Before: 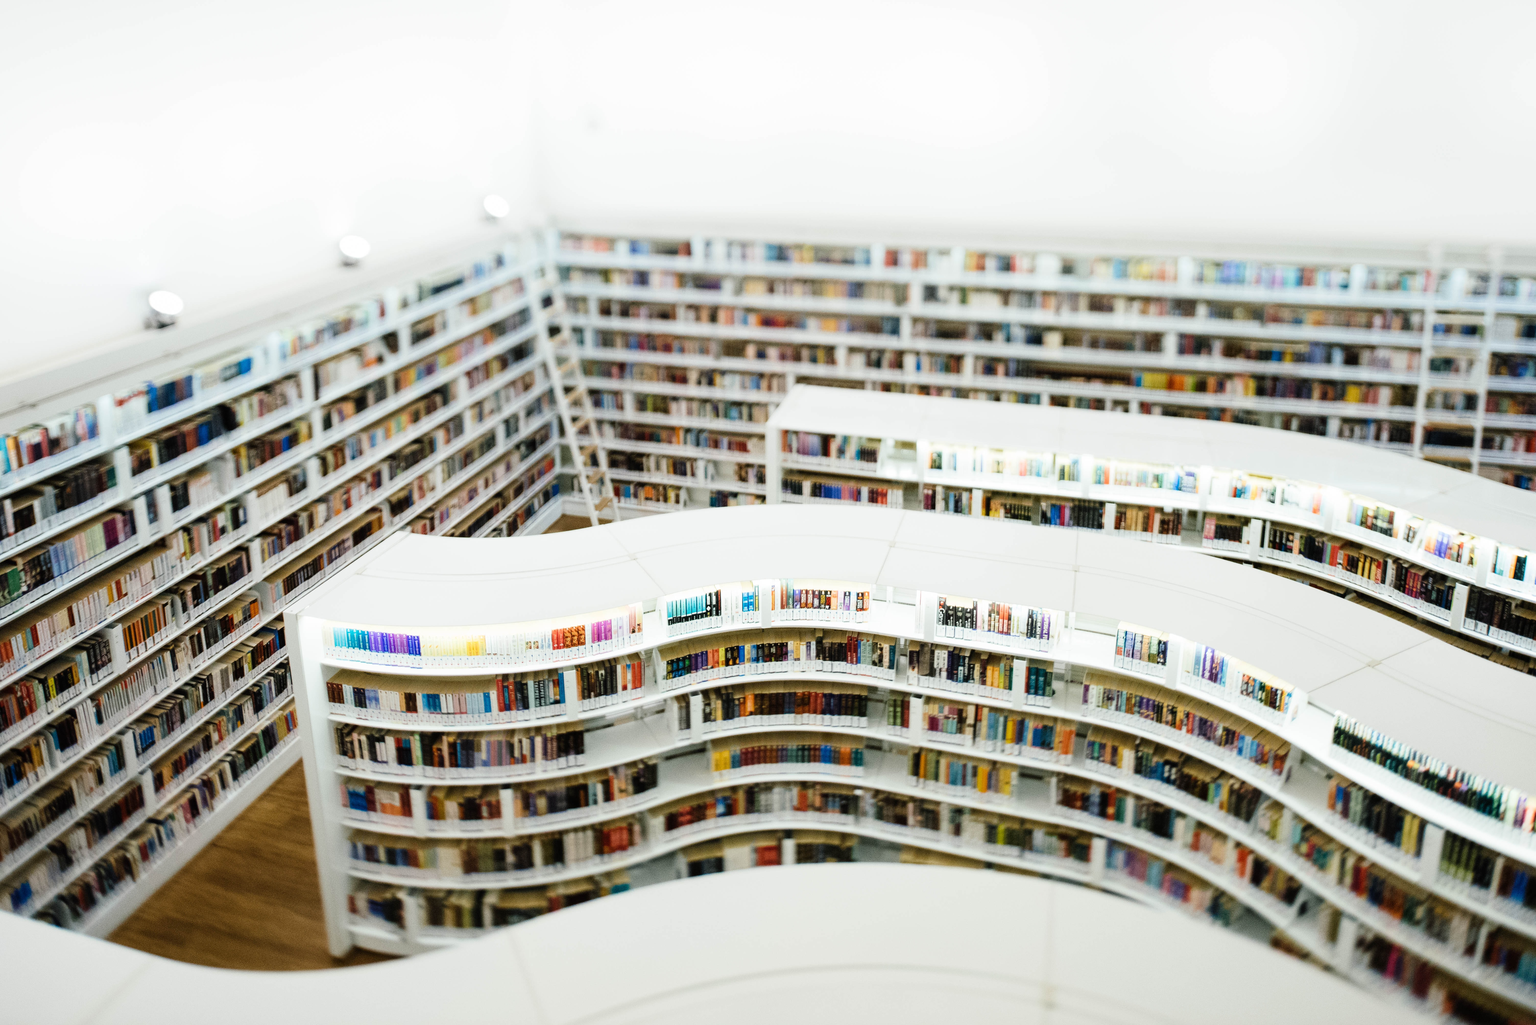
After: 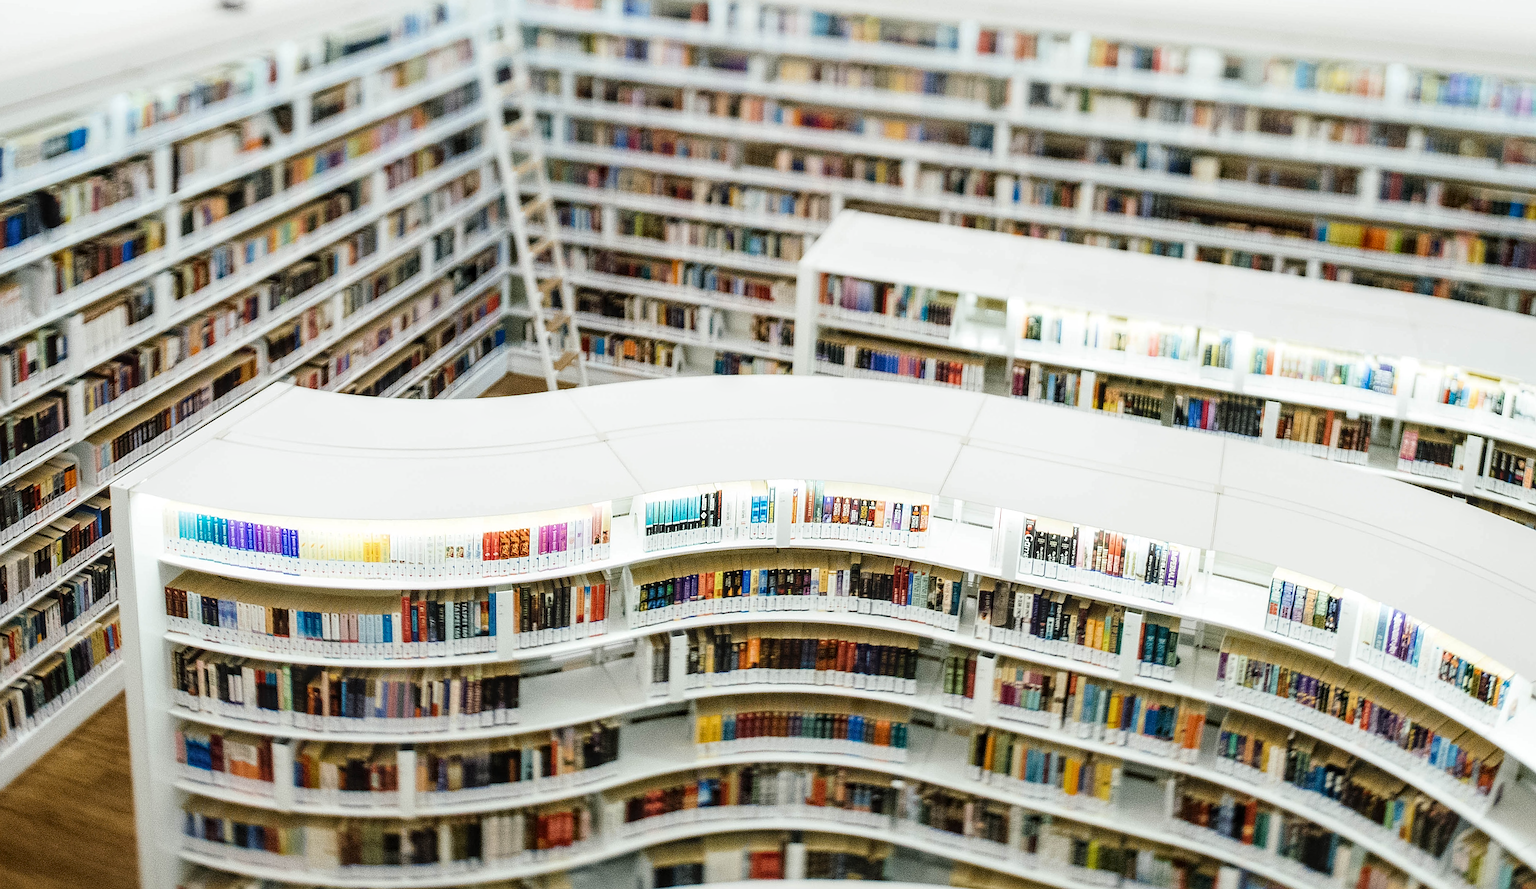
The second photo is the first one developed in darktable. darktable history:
crop and rotate: angle -3.37°, left 9.79%, top 20.73%, right 12.42%, bottom 11.82%
local contrast: on, module defaults
sharpen: amount 0.75
